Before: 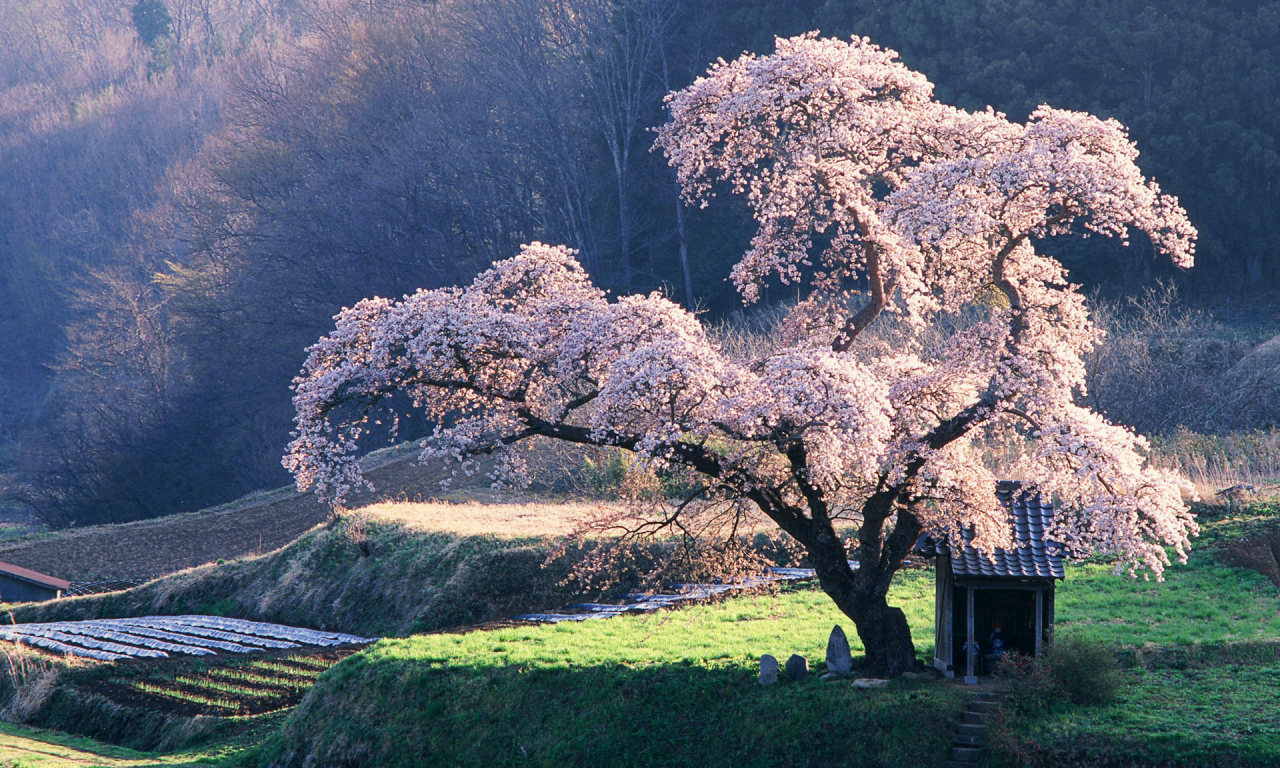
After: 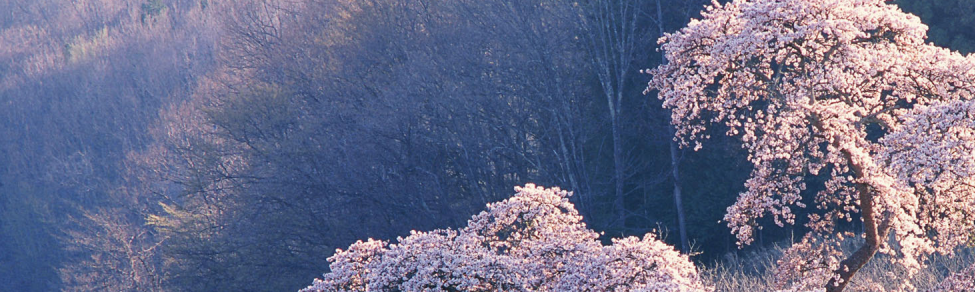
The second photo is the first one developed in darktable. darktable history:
crop: left 0.519%, top 7.633%, right 23.279%, bottom 54.268%
